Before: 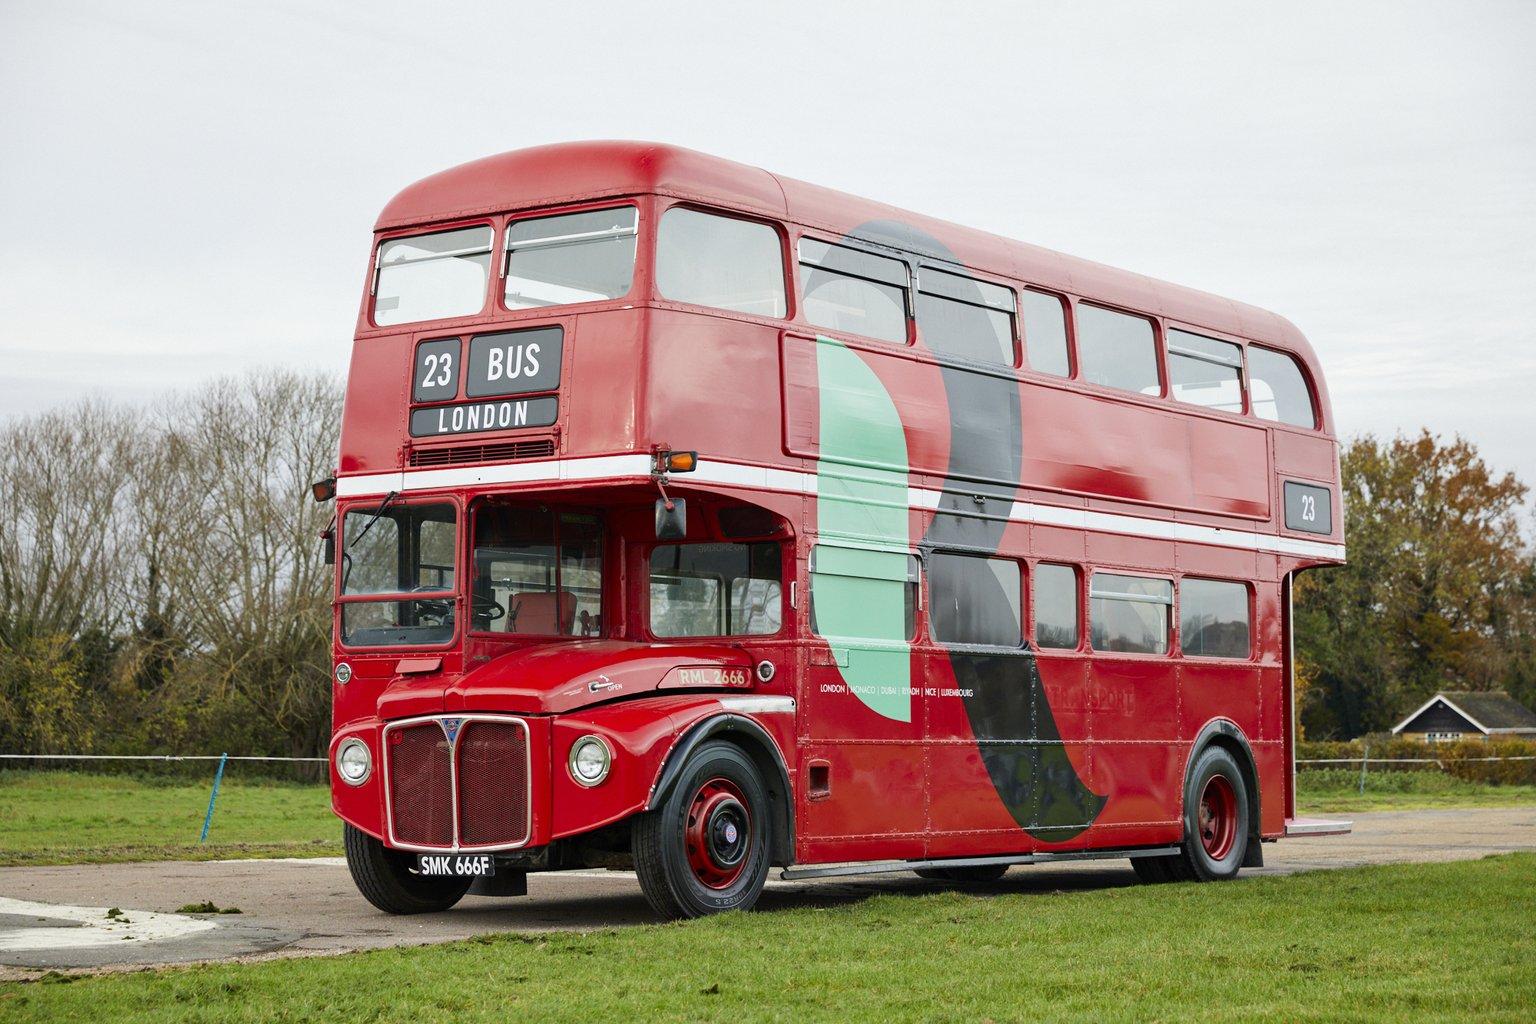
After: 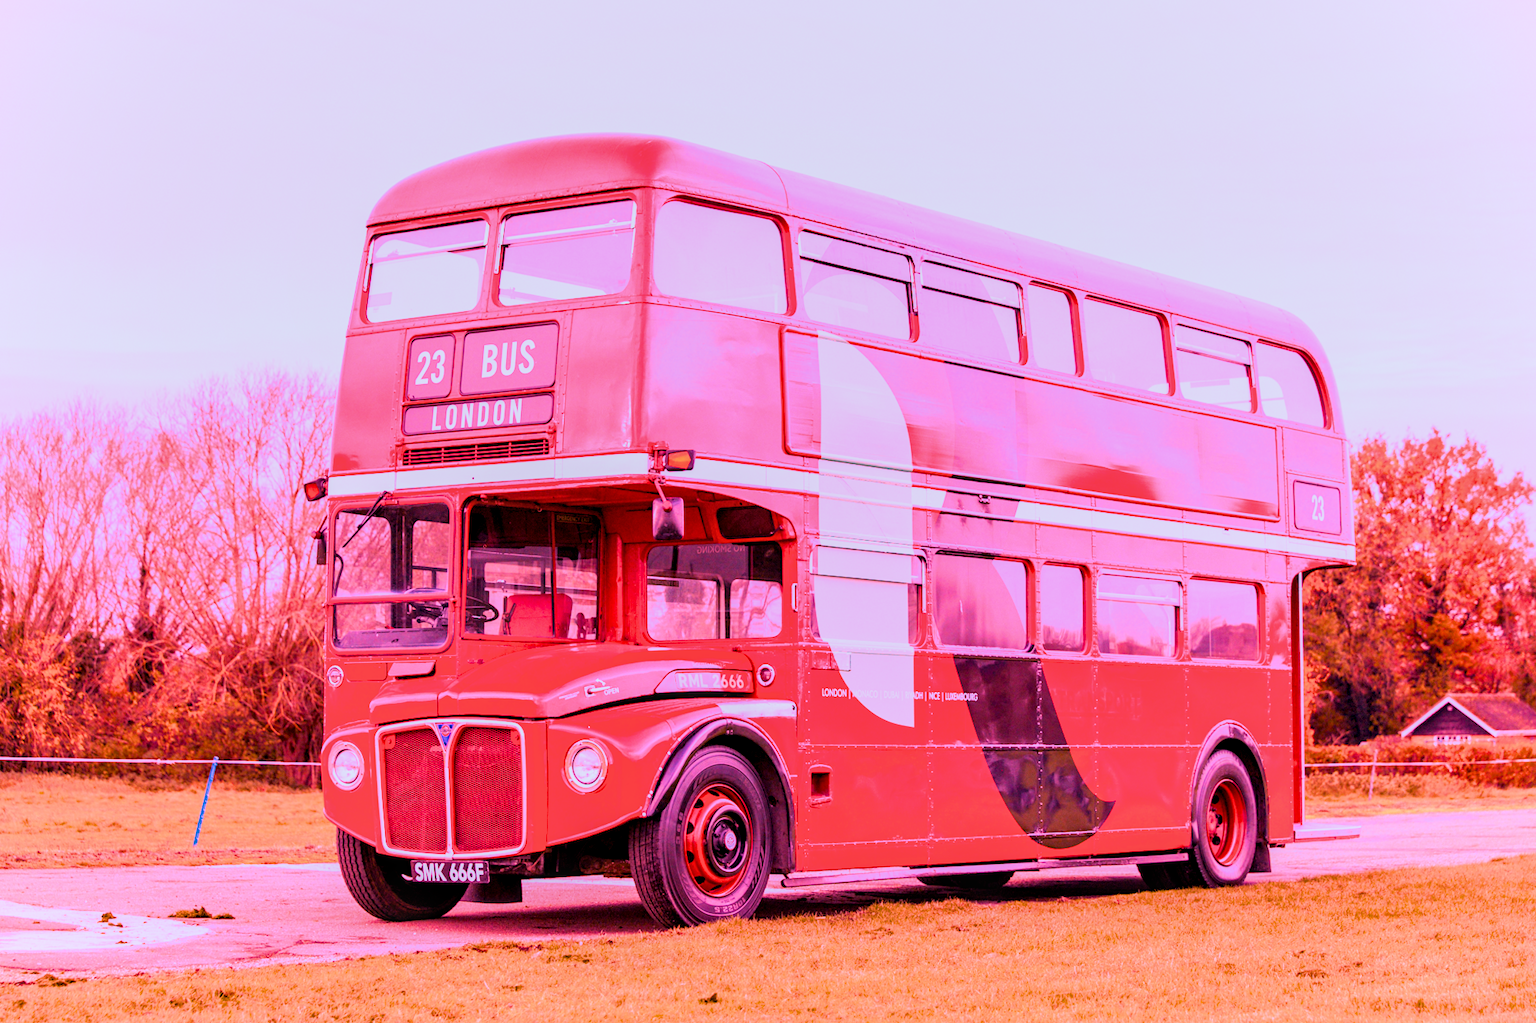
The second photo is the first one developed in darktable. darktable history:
white balance: red 2.229, blue 1.46
color calibration "scene-referred default": x 0.37, y 0.382, temperature 4313.32 K
filmic rgb "scene-referred default": black relative exposure -7.65 EV, white relative exposure 4.56 EV, hardness 3.61
local contrast: on, module defaults
raw chromatic aberrations: on, module defaults
color balance rgb: perceptual saturation grading › global saturation 25%, global vibrance 20%
exposure: black level correction 0.001, exposure 0.5 EV, compensate exposure bias true, compensate highlight preservation false
highlight reconstruction: method reconstruct color, iterations 1, diameter of reconstruction 64 px
hot pixels: on, module defaults
lens correction: scale 1.01, crop 1, focal 85, aperture 2.8, distance 10.02, camera "Canon EOS RP", lens "Canon RF 85mm F2 MACRO IS STM"
tone equalizer "mask blending: all purposes": on, module defaults
raw denoise: x [[0, 0.25, 0.5, 0.75, 1] ×4]
